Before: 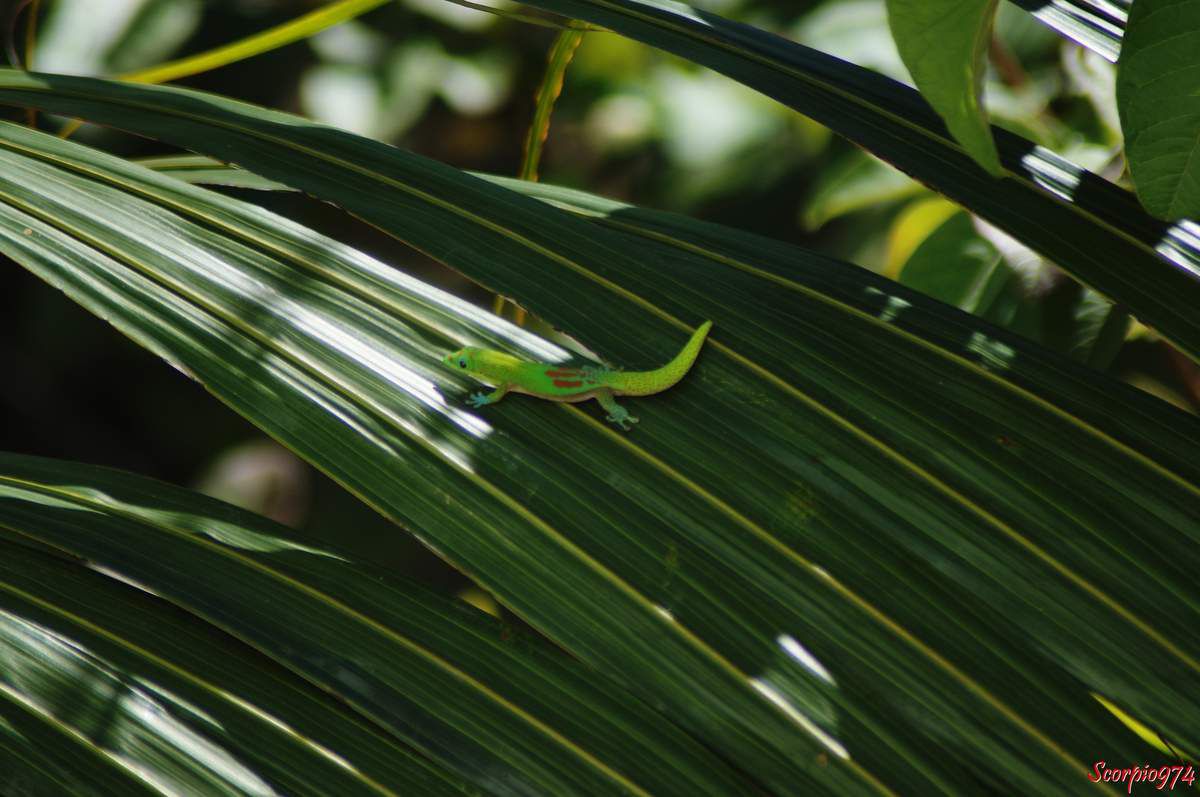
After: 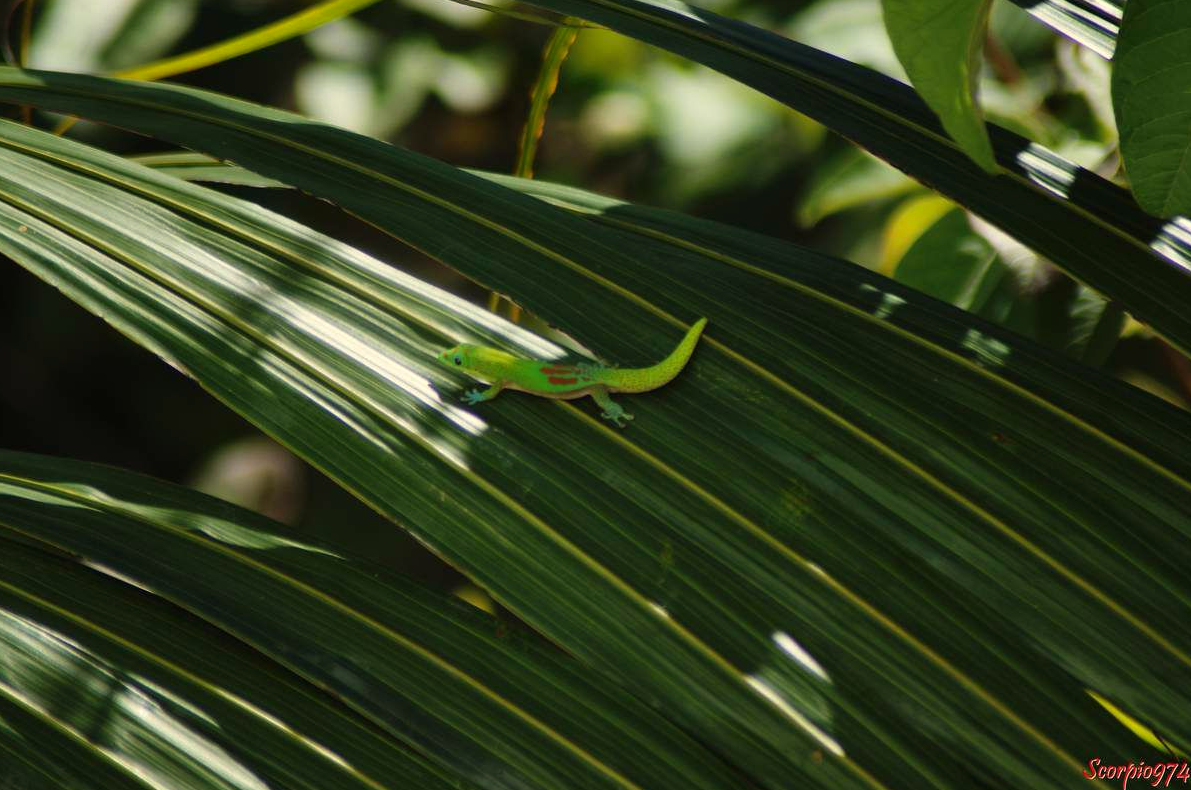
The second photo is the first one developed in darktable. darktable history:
white balance: red 1.029, blue 0.92
crop: left 0.434%, top 0.485%, right 0.244%, bottom 0.386%
color correction: highlights b* 3
